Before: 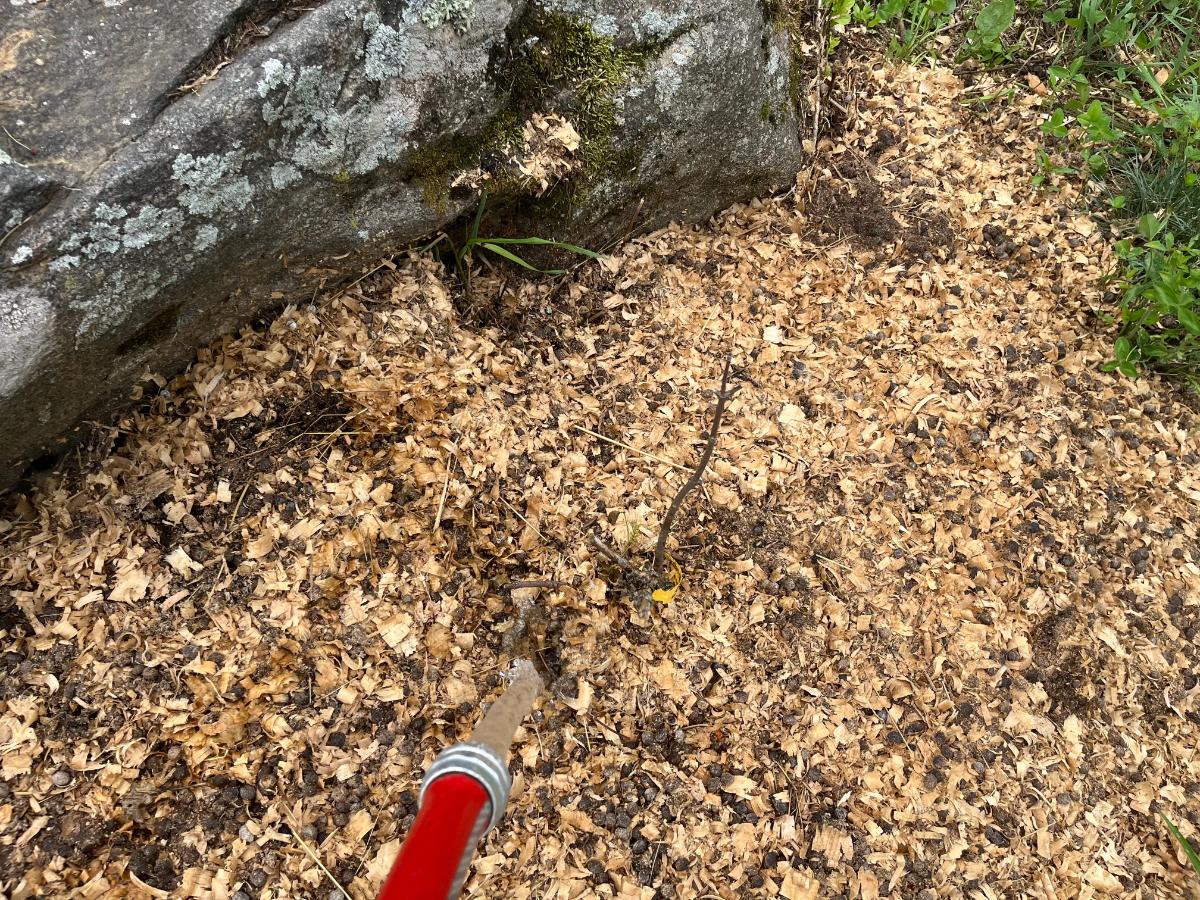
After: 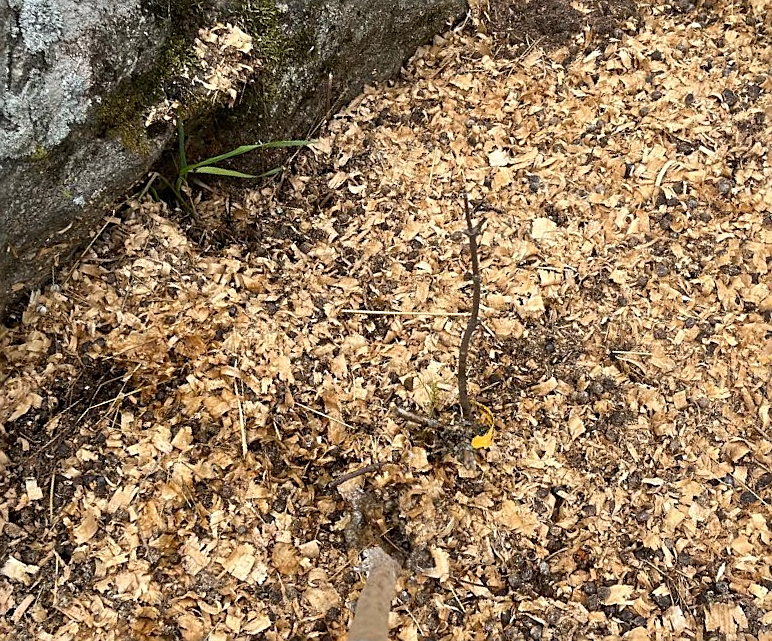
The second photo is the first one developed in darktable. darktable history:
crop and rotate: angle 19.49°, left 6.834%, right 3.806%, bottom 1.095%
sharpen: on, module defaults
